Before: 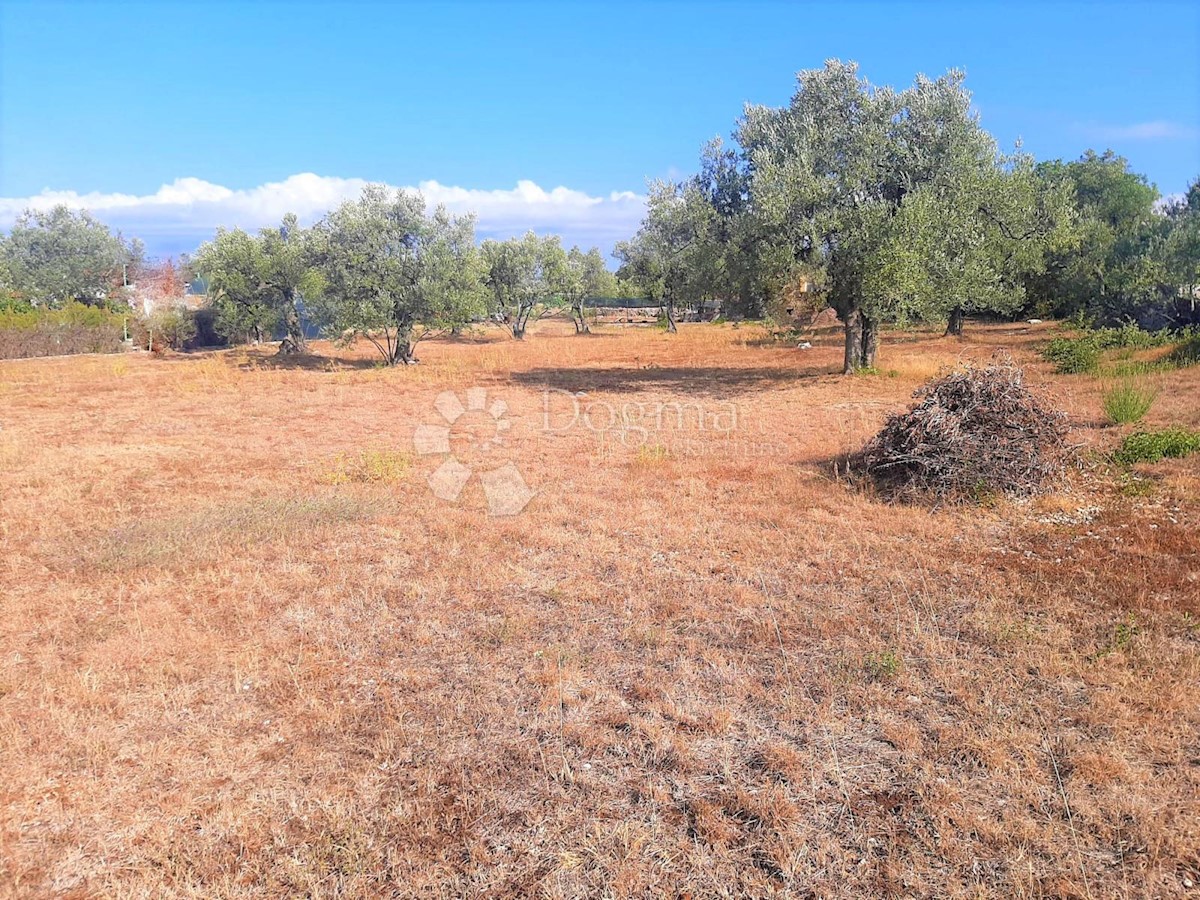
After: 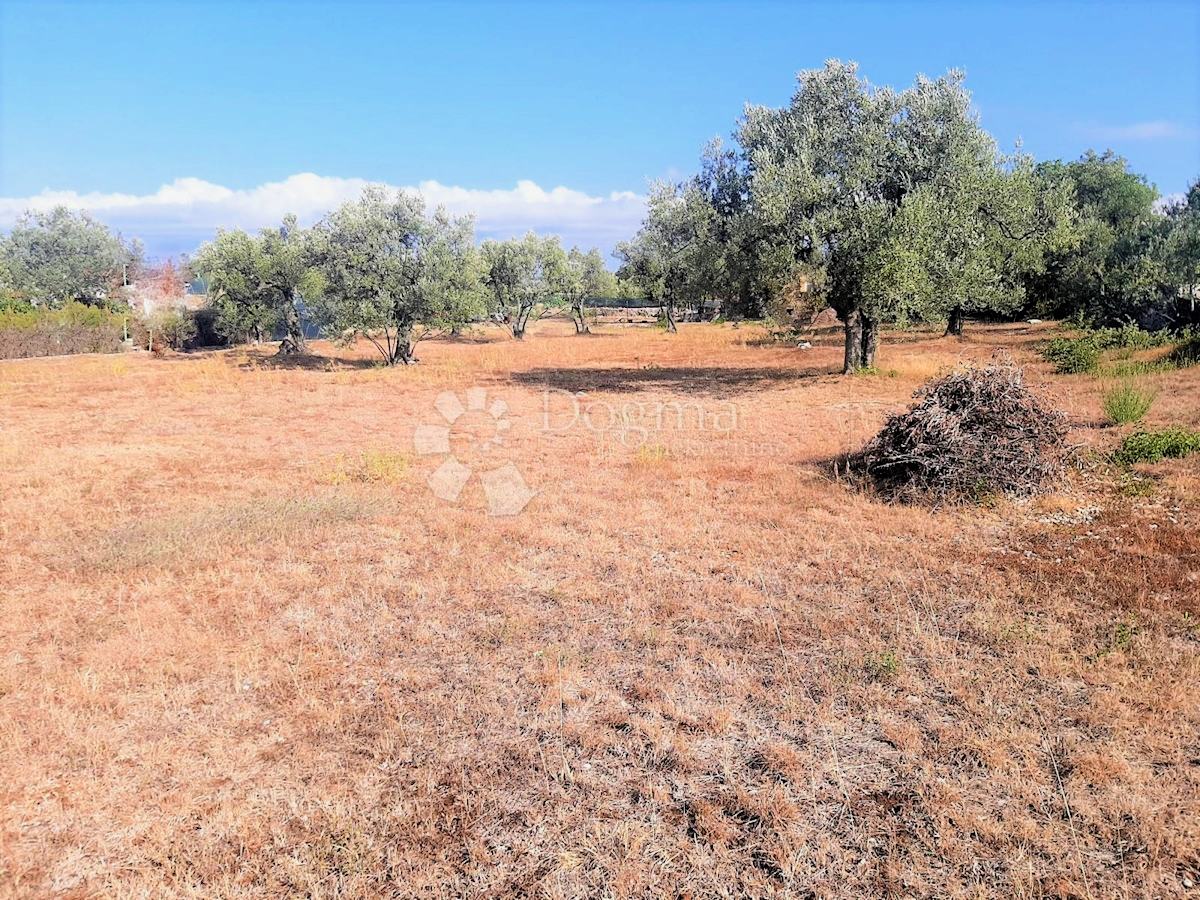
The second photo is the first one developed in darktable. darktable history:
filmic rgb: black relative exposure -4.01 EV, white relative exposure 3 EV, hardness 3.02, contrast 1.39
